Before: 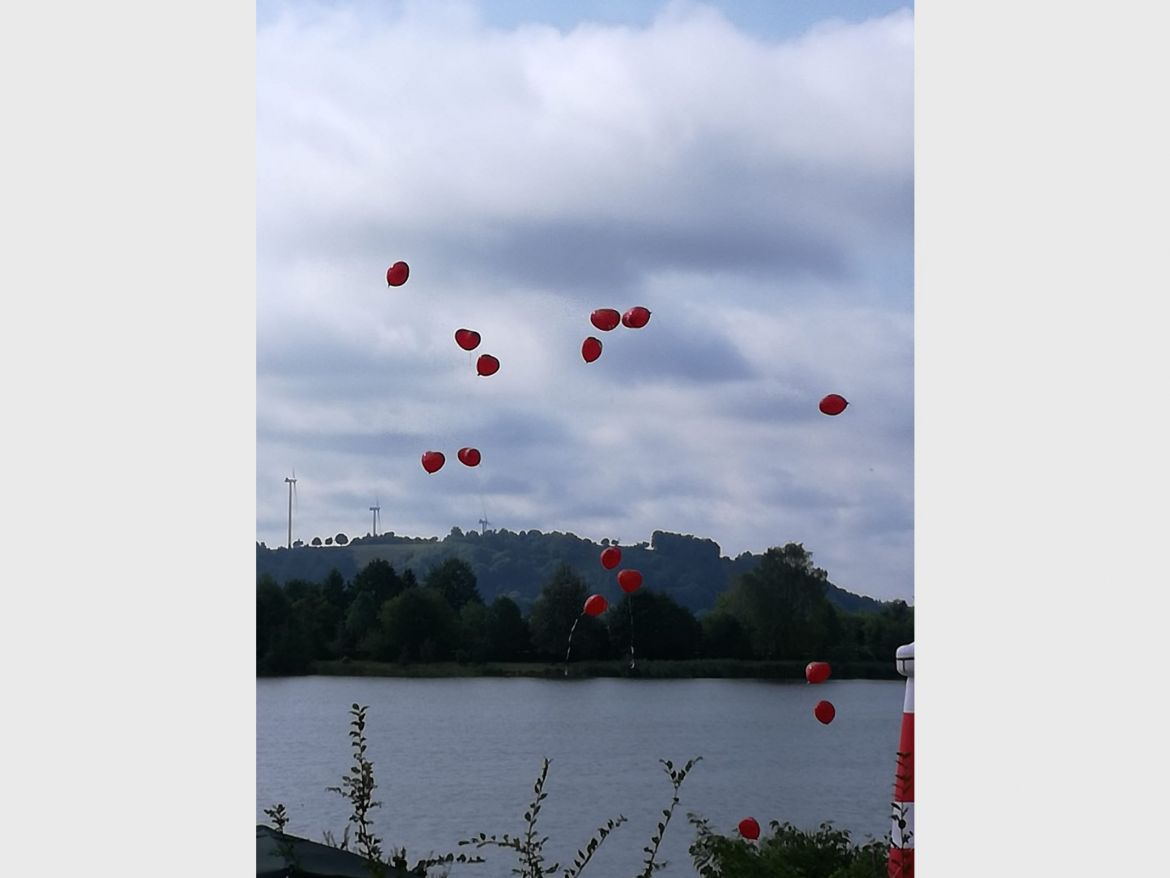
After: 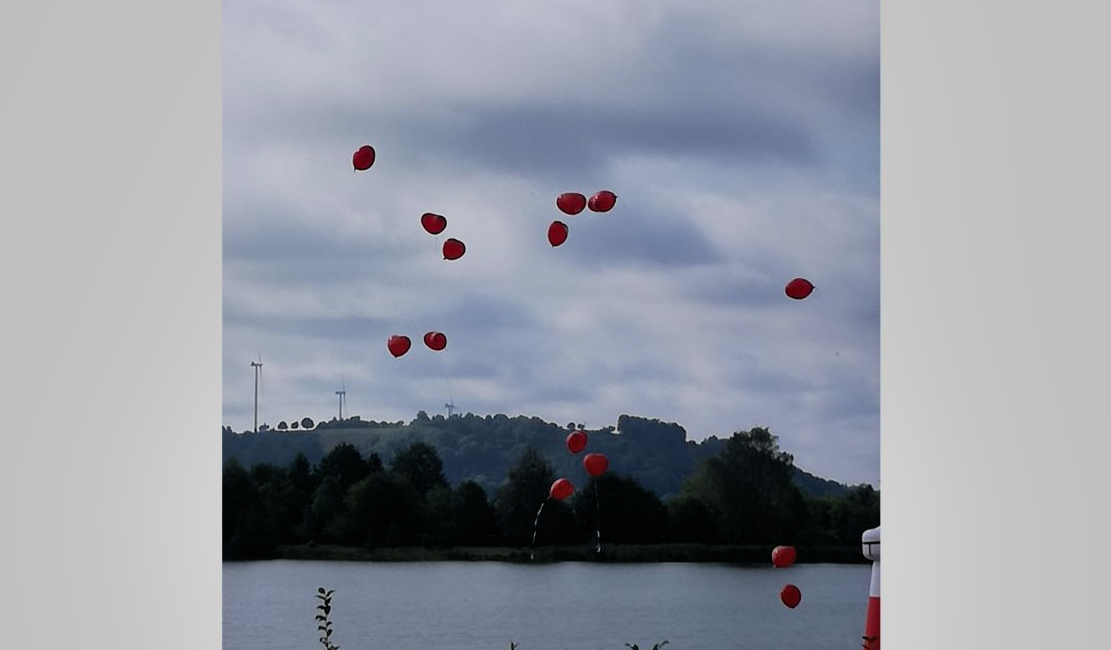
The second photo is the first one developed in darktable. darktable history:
filmic rgb: black relative exposure -8.15 EV, white relative exposure 3.76 EV, hardness 4.46
shadows and highlights: low approximation 0.01, soften with gaussian
crop and rotate: left 2.991%, top 13.302%, right 1.981%, bottom 12.636%
